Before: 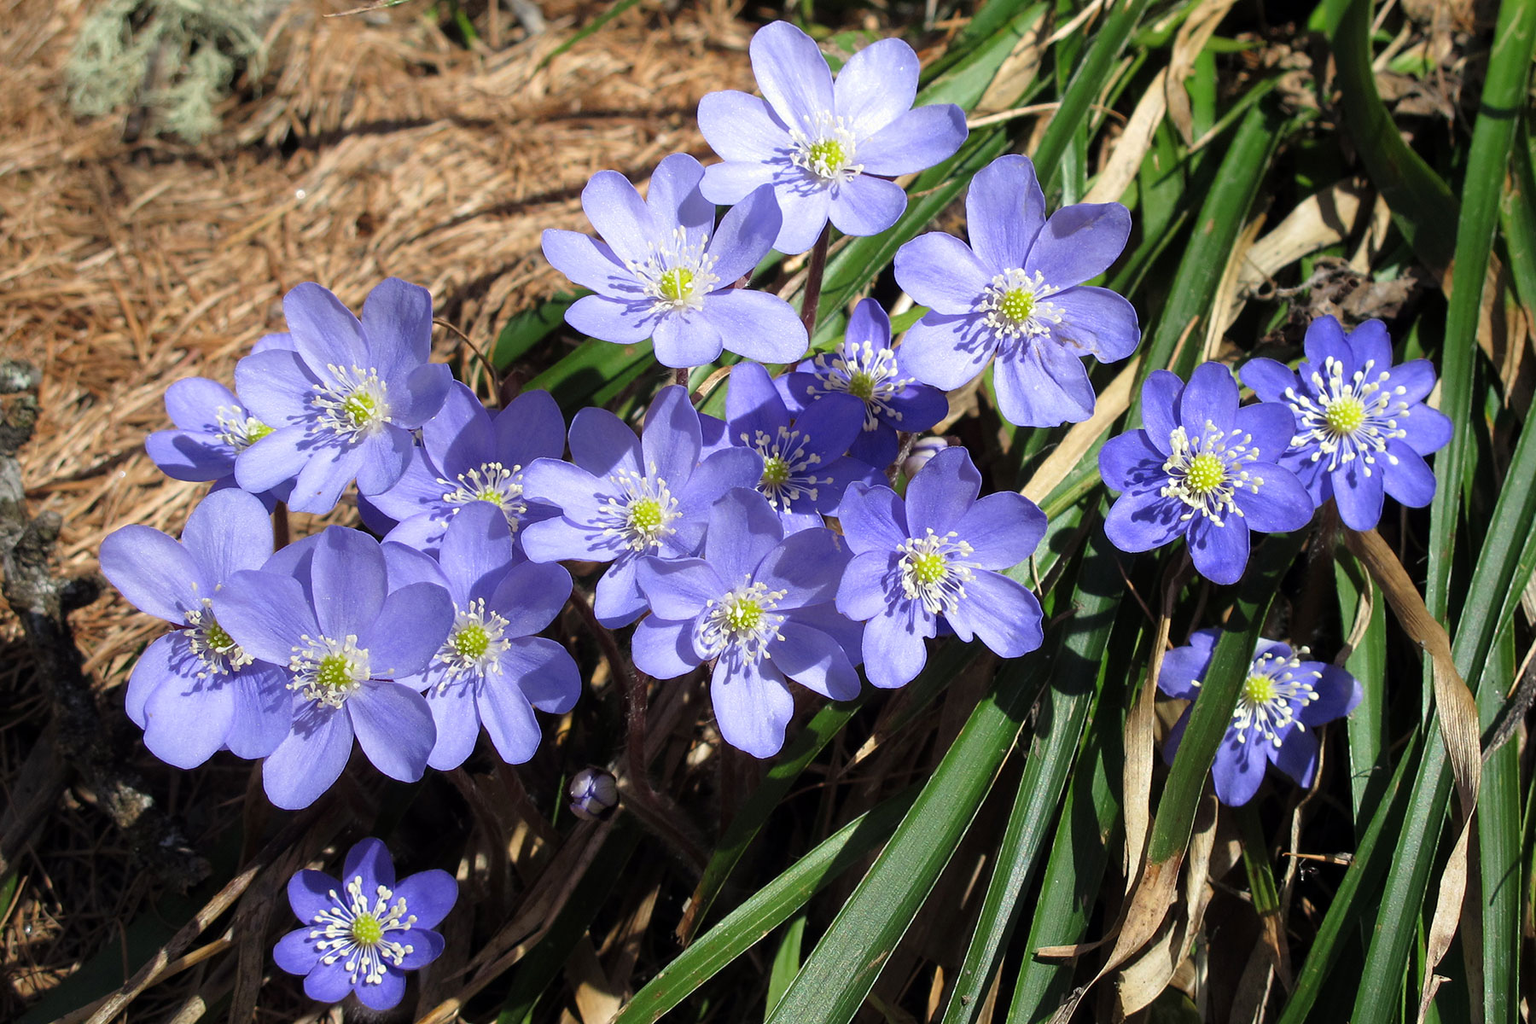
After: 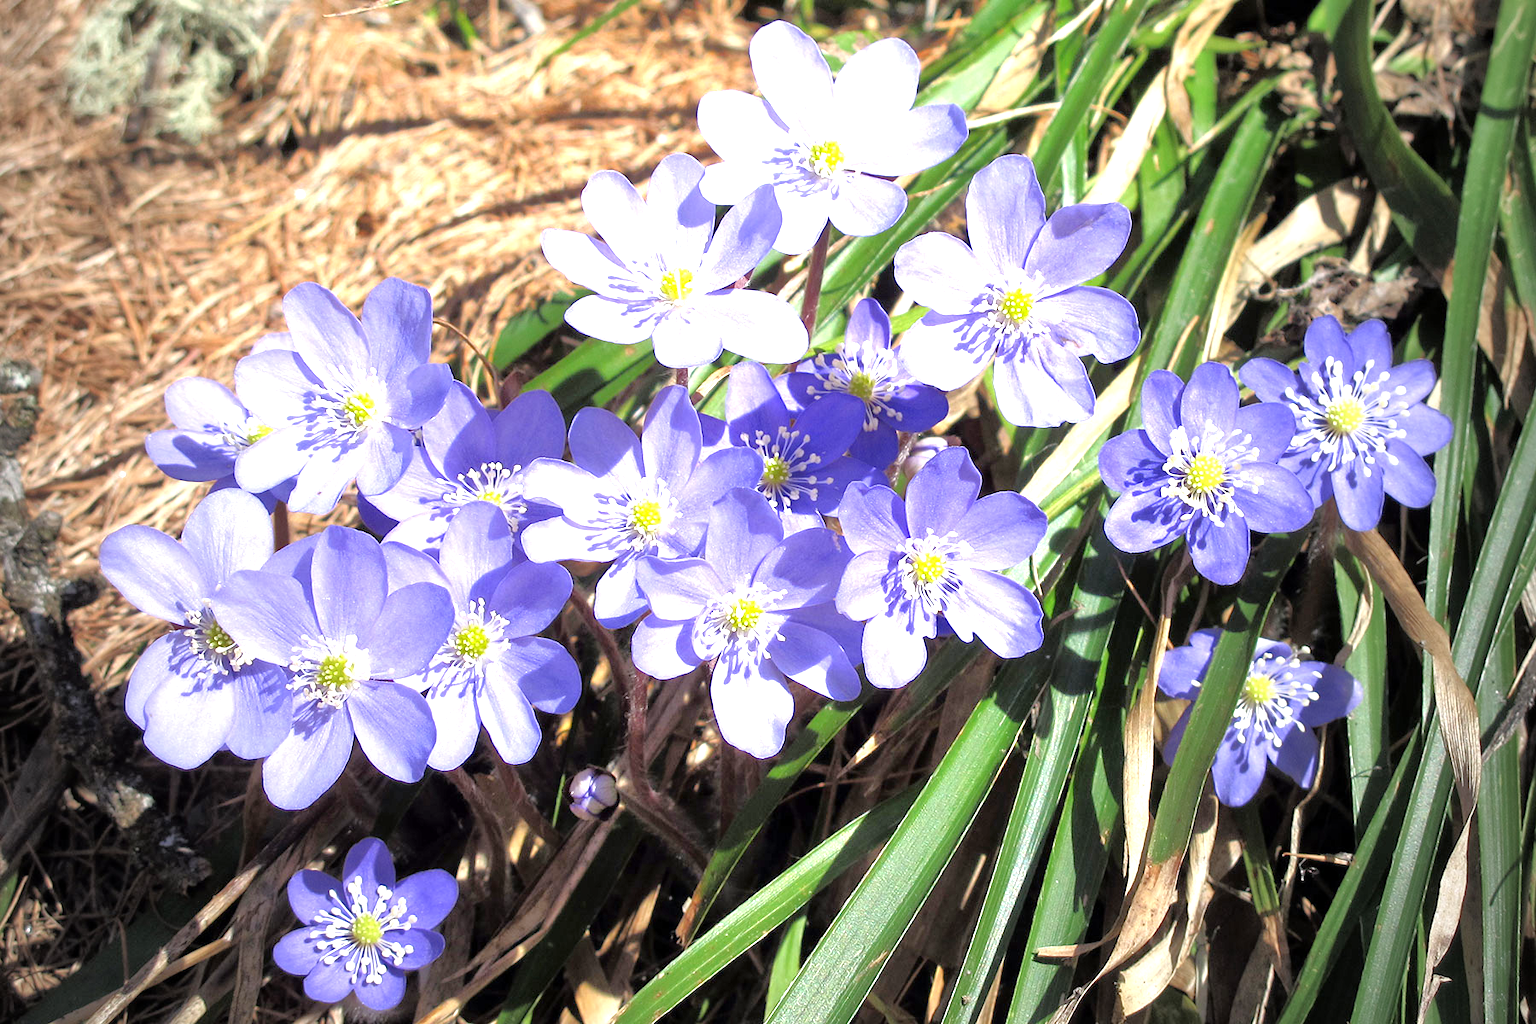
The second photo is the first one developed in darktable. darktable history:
vignetting: fall-off start 72.14%, fall-off radius 108.07%, brightness -0.713, saturation -0.488, center (-0.054, -0.359), width/height ratio 0.729
exposure: exposure 1.2 EV, compensate highlight preservation false
tone equalizer: -7 EV 0.15 EV, -6 EV 0.6 EV, -5 EV 1.15 EV, -4 EV 1.33 EV, -3 EV 1.15 EV, -2 EV 0.6 EV, -1 EV 0.15 EV, mask exposure compensation -0.5 EV
white balance: red 1.009, blue 1.027
